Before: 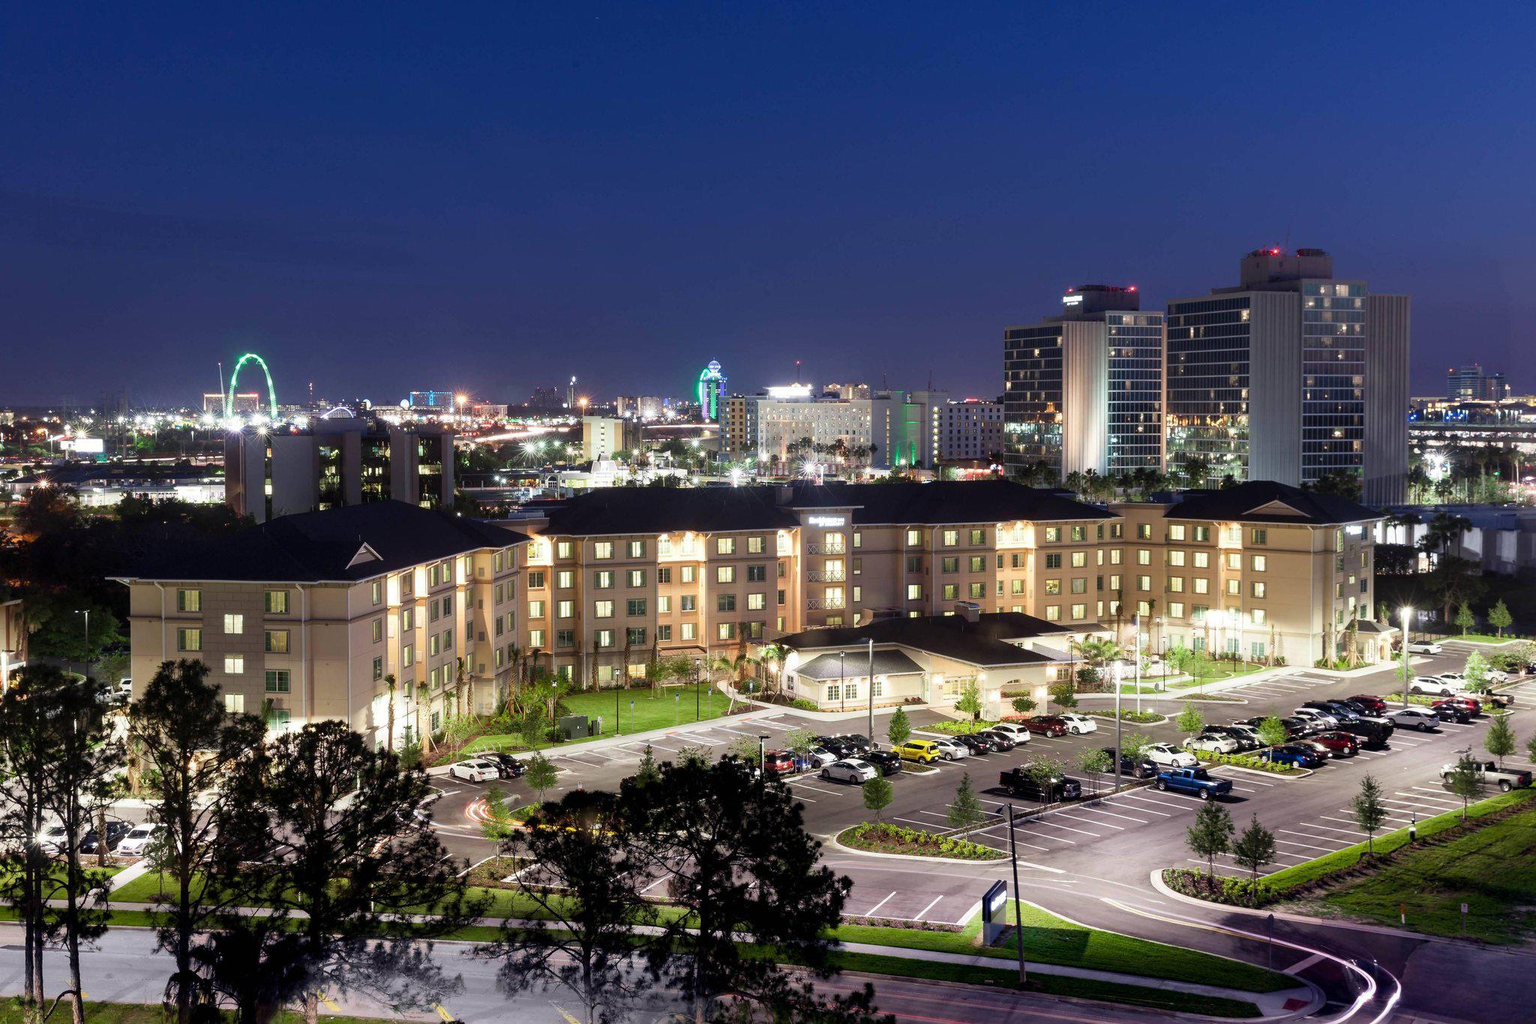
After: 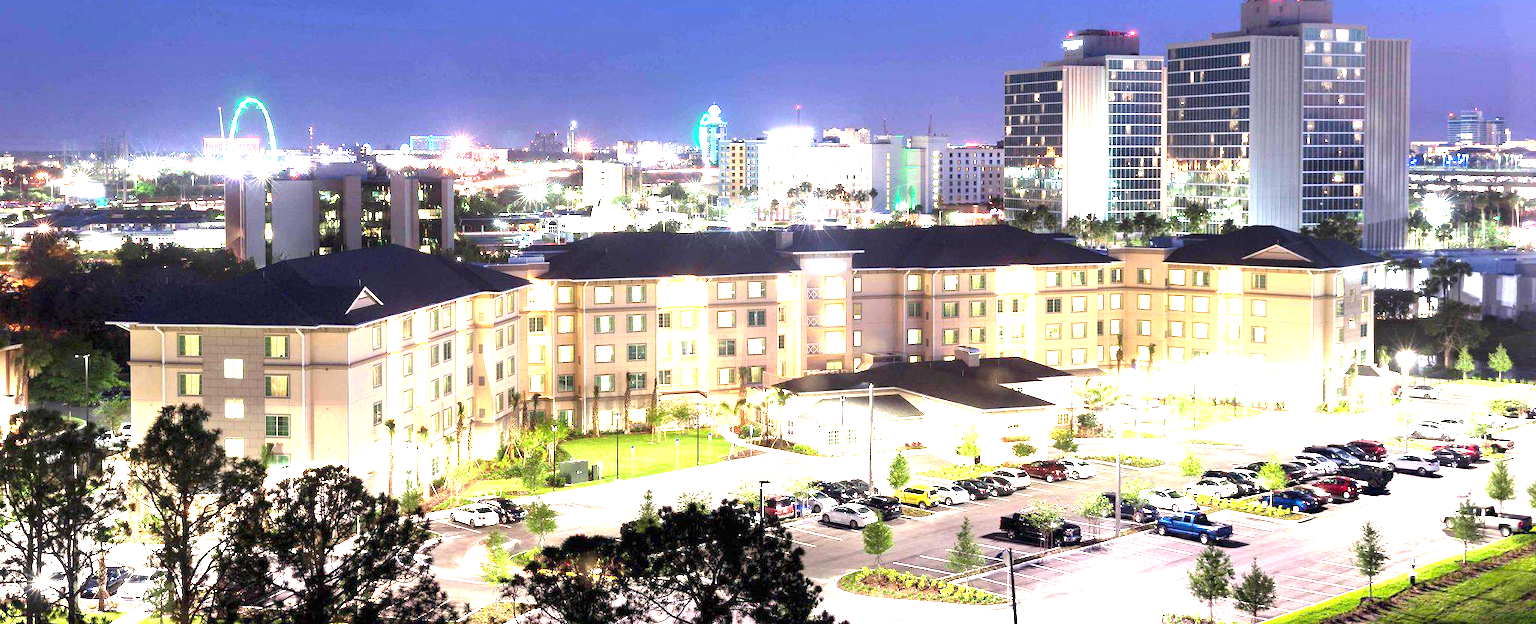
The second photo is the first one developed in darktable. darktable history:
exposure: exposure 2.285 EV, compensate exposure bias true, compensate highlight preservation false
crop and rotate: top 25.028%, bottom 14.016%
